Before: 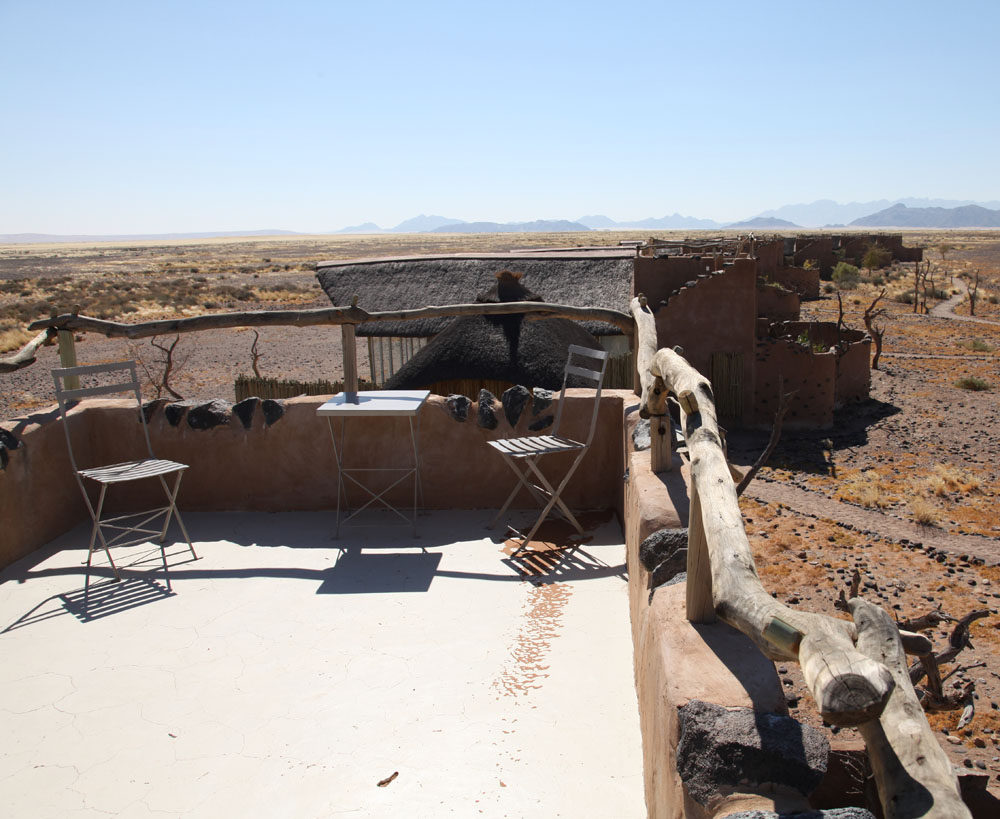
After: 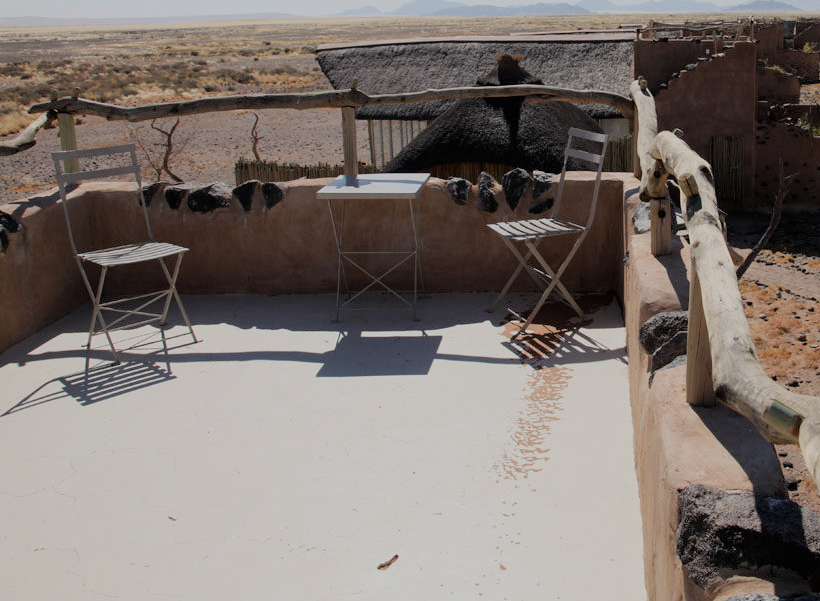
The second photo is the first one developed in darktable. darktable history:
crop: top 26.57%, right 17.946%
filmic rgb: black relative exposure -6.54 EV, white relative exposure 4.73 EV, hardness 3.14, contrast 0.807
